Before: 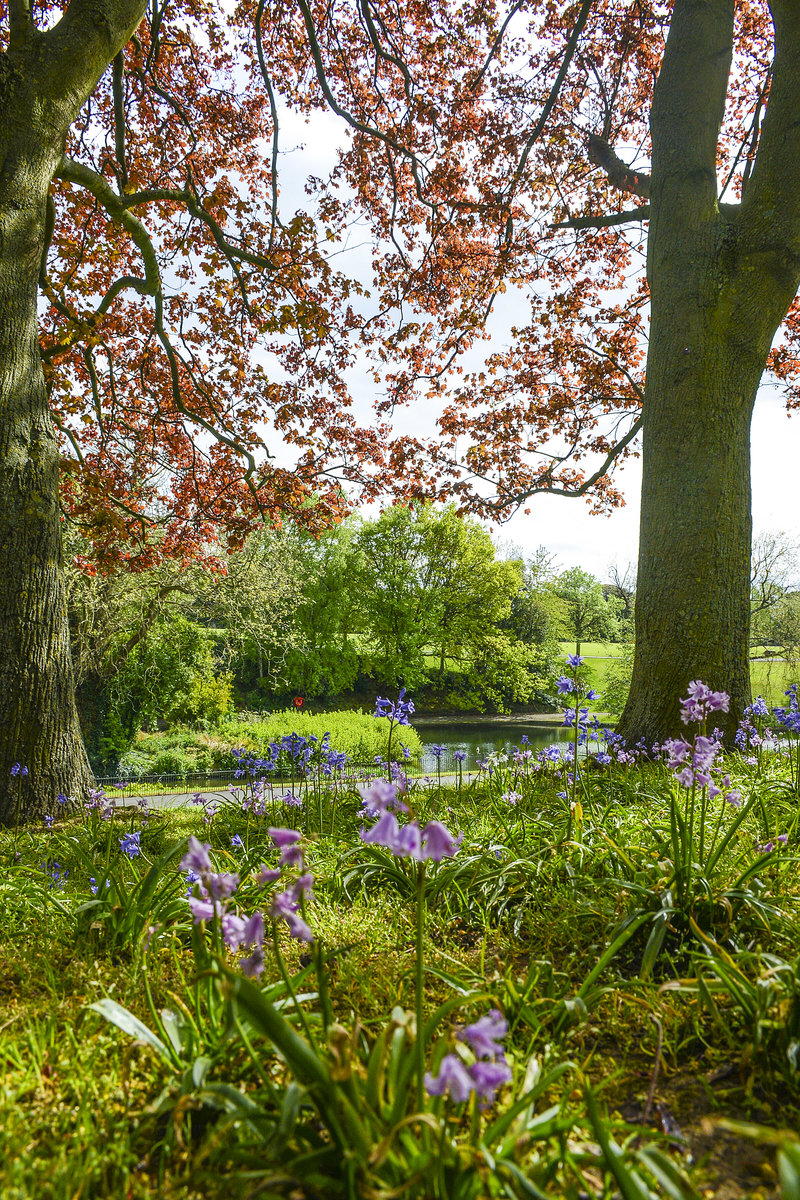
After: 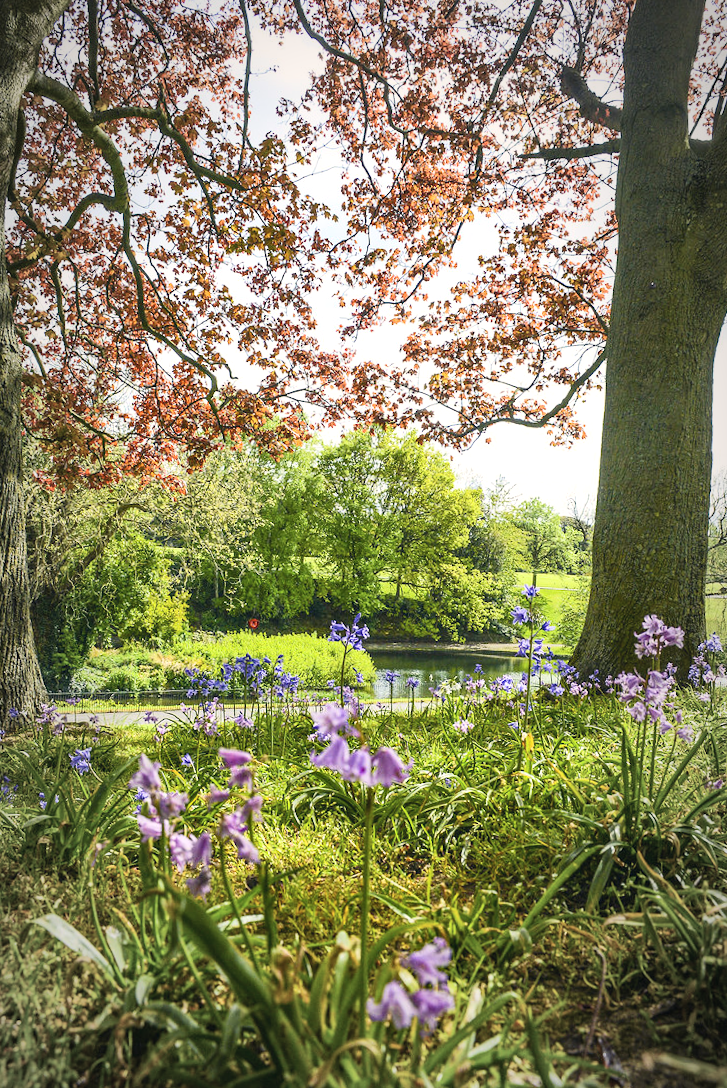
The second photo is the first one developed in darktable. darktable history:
exposure: exposure 0.187 EV, compensate highlight preservation false
color correction: highlights a* 2.77, highlights b* 4.99, shadows a* -1.99, shadows b* -4.86, saturation 0.806
crop and rotate: angle -1.86°, left 3.138%, top 4.192%, right 1.588%, bottom 0.73%
tone equalizer: edges refinement/feathering 500, mask exposure compensation -1.57 EV, preserve details no
contrast brightness saturation: contrast 0.198, brightness 0.169, saturation 0.224
haze removal: compatibility mode true, adaptive false
vignetting: fall-off start 67.72%, fall-off radius 66.61%, automatic ratio true, unbound false
